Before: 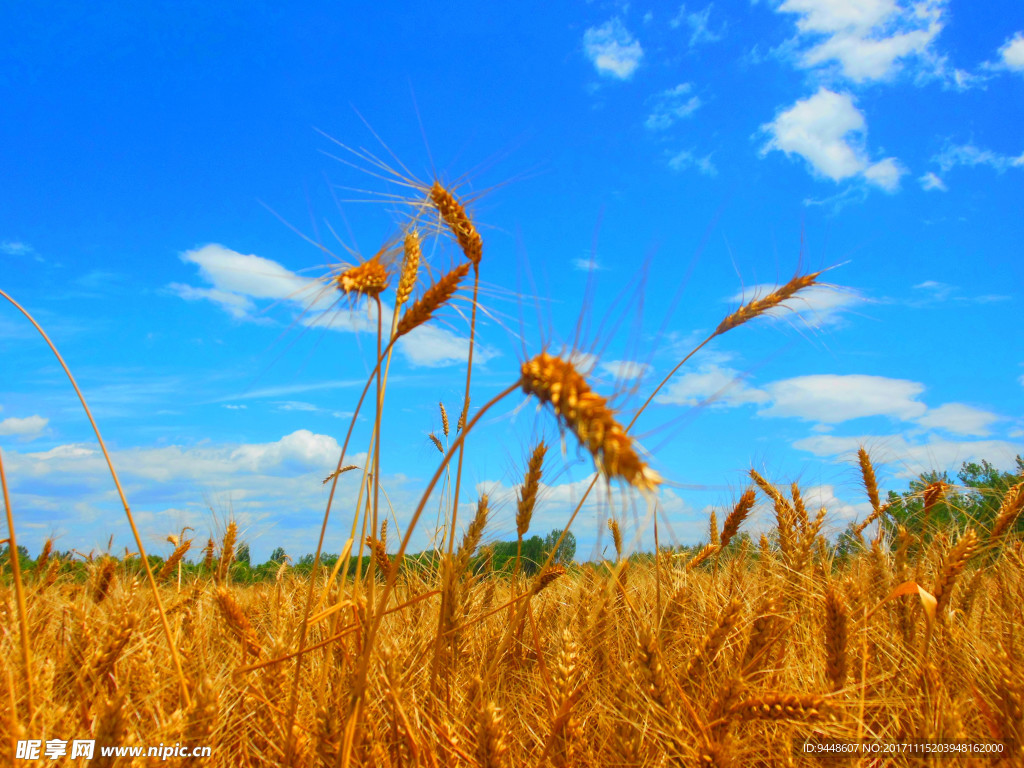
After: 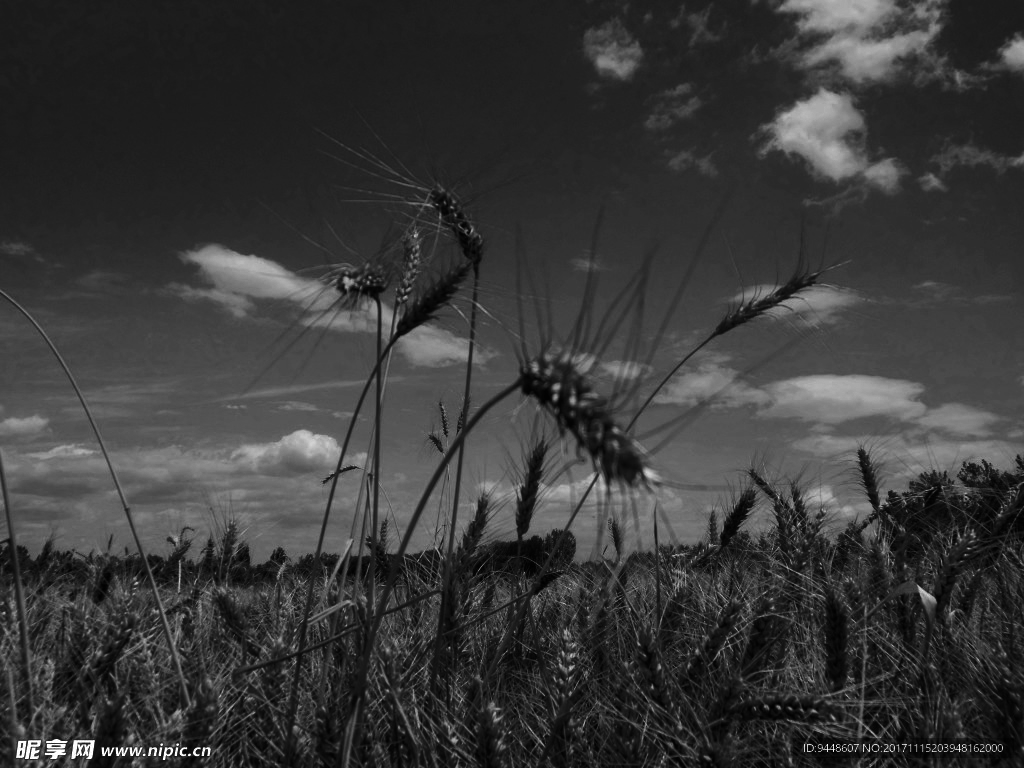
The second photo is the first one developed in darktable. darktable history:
color balance rgb: linear chroma grading › global chroma 10%, perceptual saturation grading › global saturation 30%, global vibrance 10%
contrast brightness saturation: contrast 0.02, brightness -1, saturation -1
tone equalizer: on, module defaults
